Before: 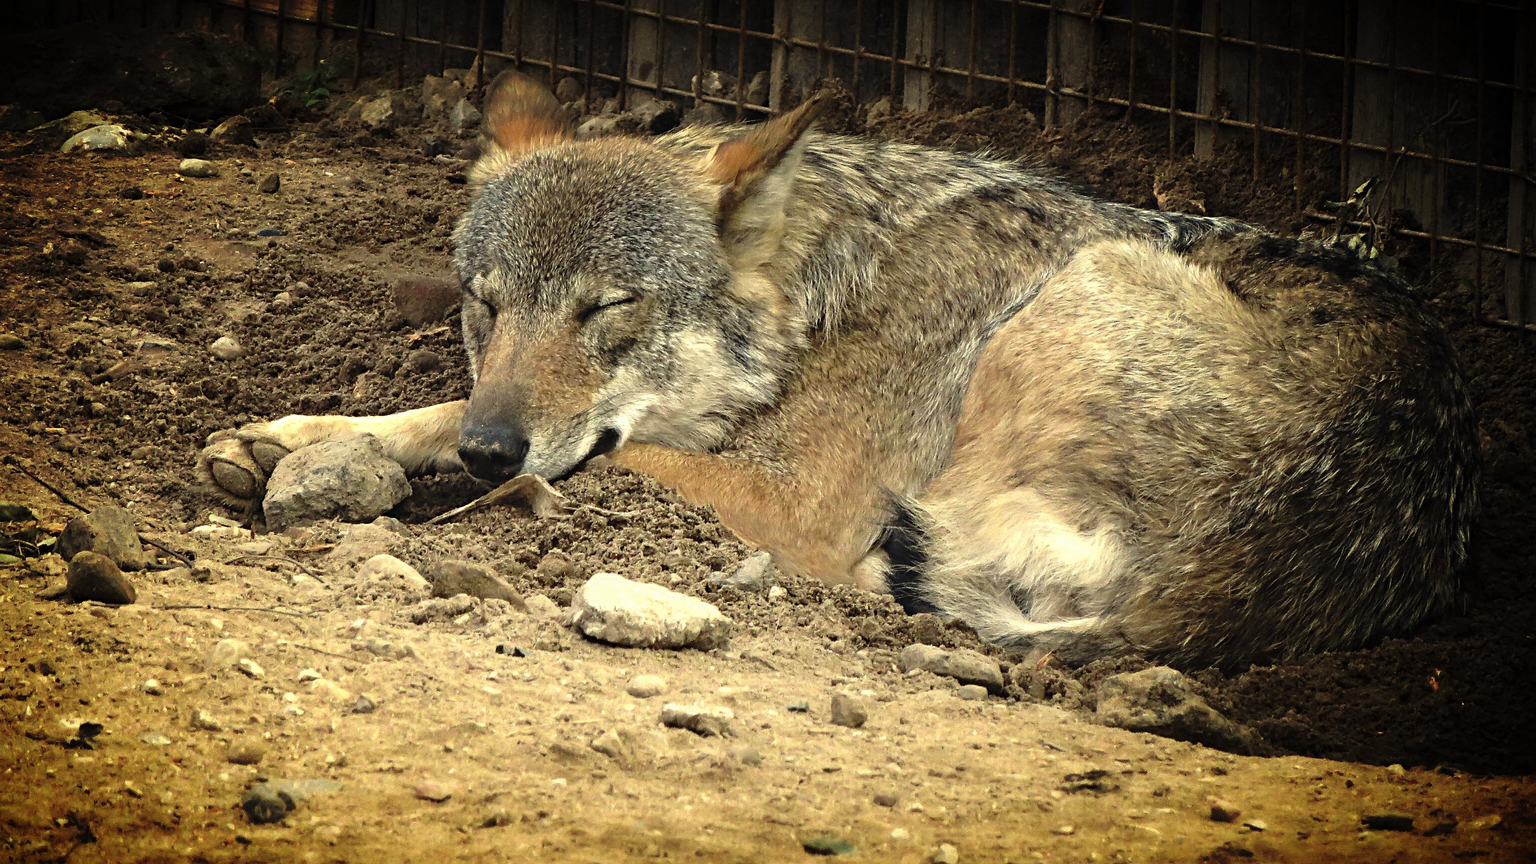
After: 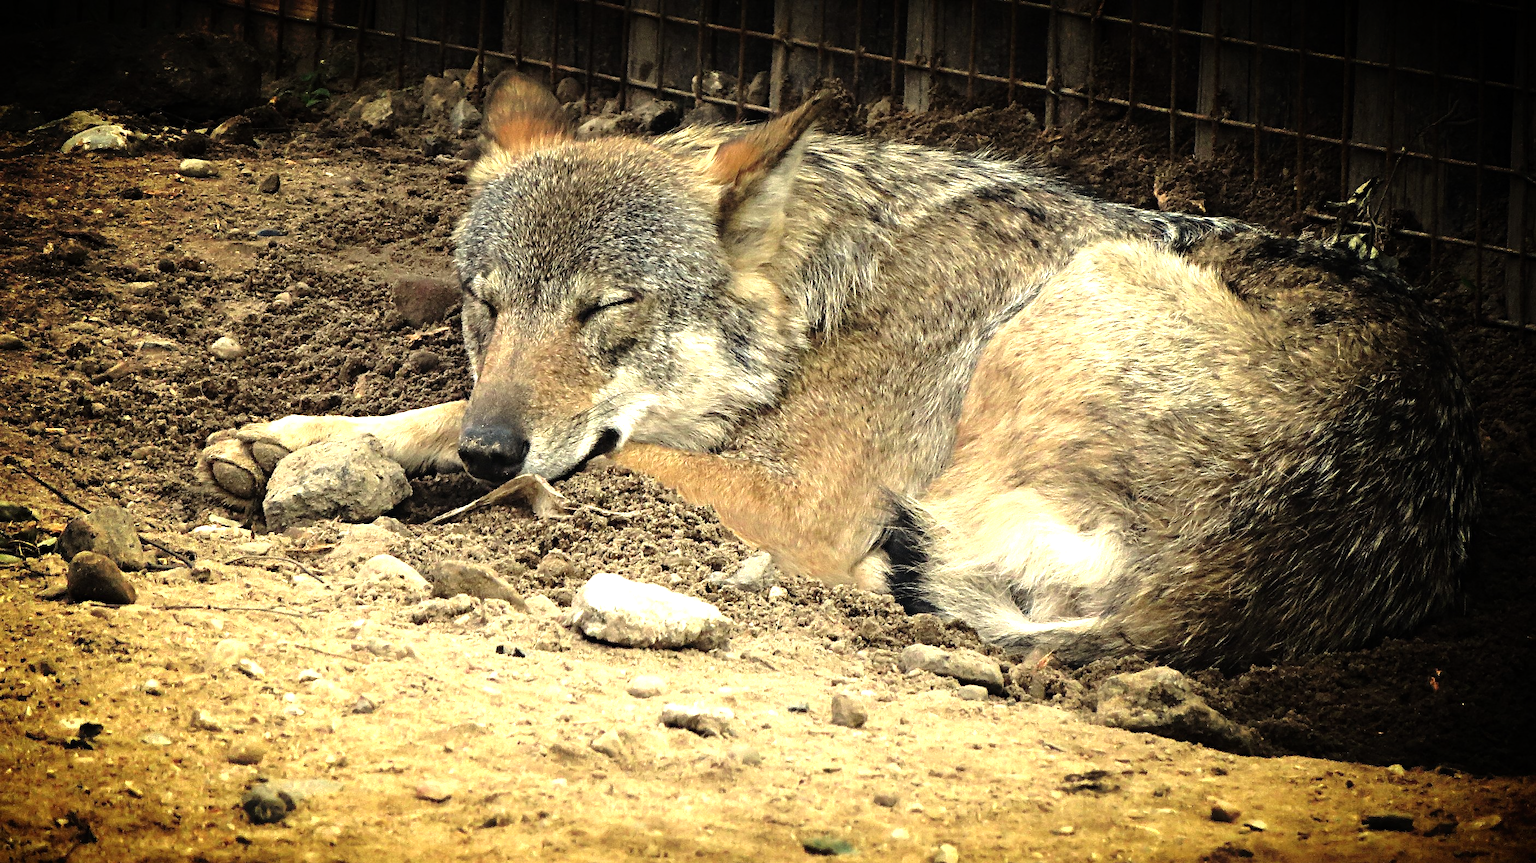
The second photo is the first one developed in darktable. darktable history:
tone equalizer: -8 EV -0.751 EV, -7 EV -0.715 EV, -6 EV -0.628 EV, -5 EV -0.366 EV, -3 EV 0.371 EV, -2 EV 0.6 EV, -1 EV 0.676 EV, +0 EV 0.759 EV
